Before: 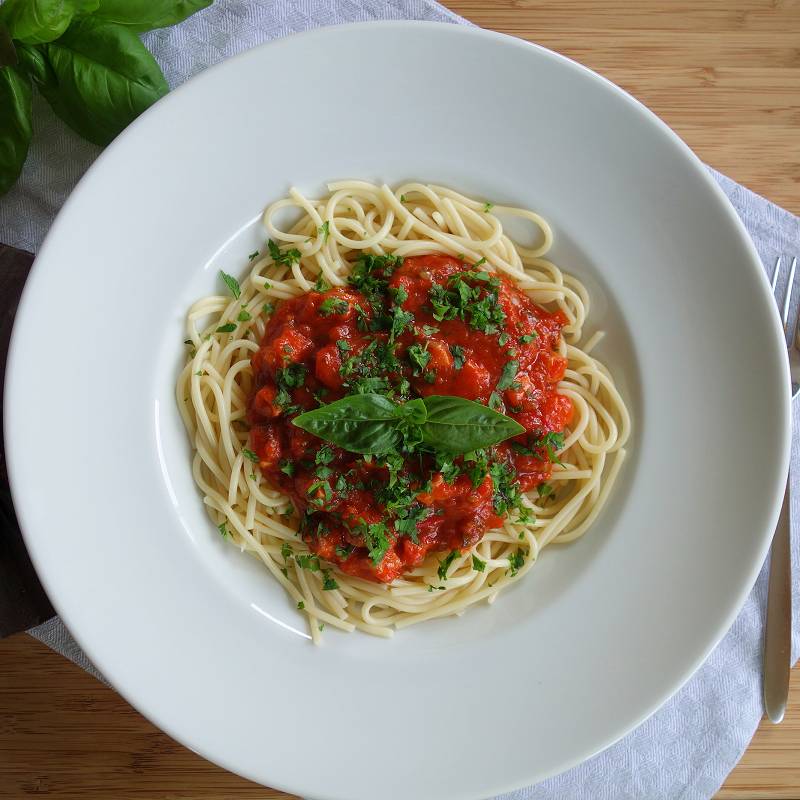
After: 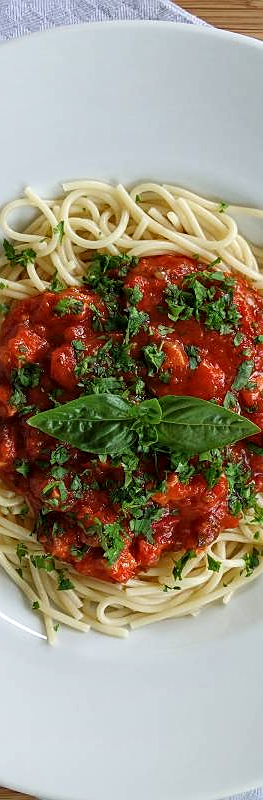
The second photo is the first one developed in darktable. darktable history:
sharpen: on, module defaults
local contrast: on, module defaults
shadows and highlights: shadows 1.51, highlights 38.94
crop: left 33.215%, right 33.807%
